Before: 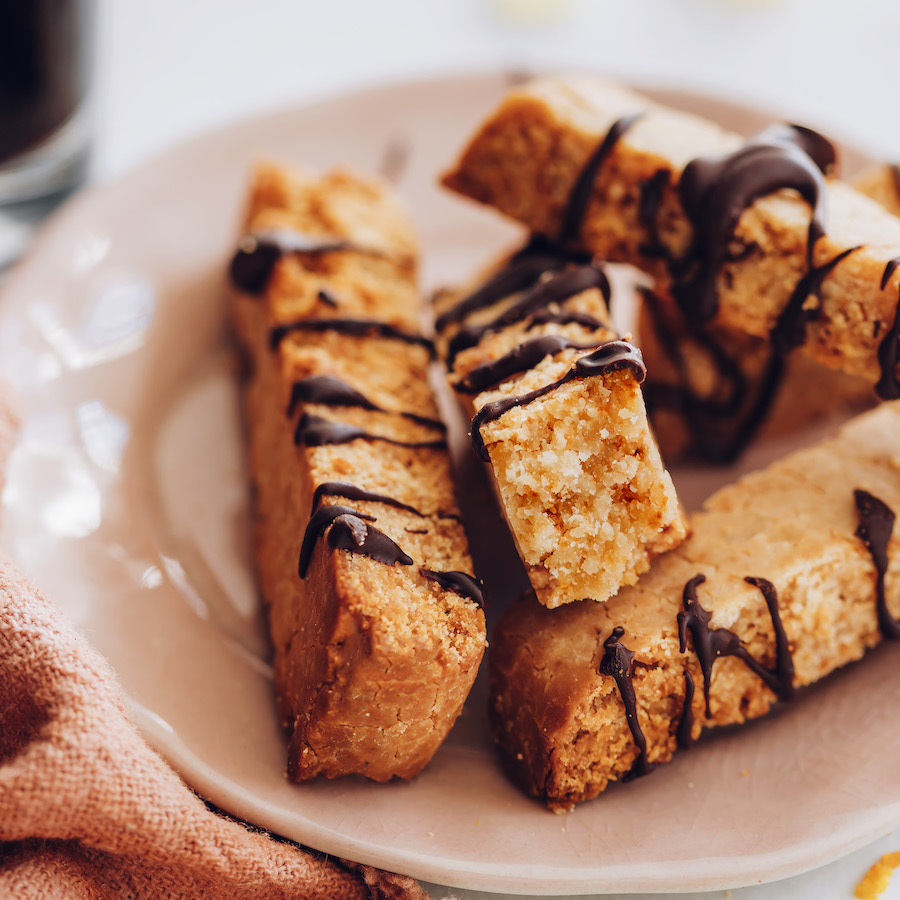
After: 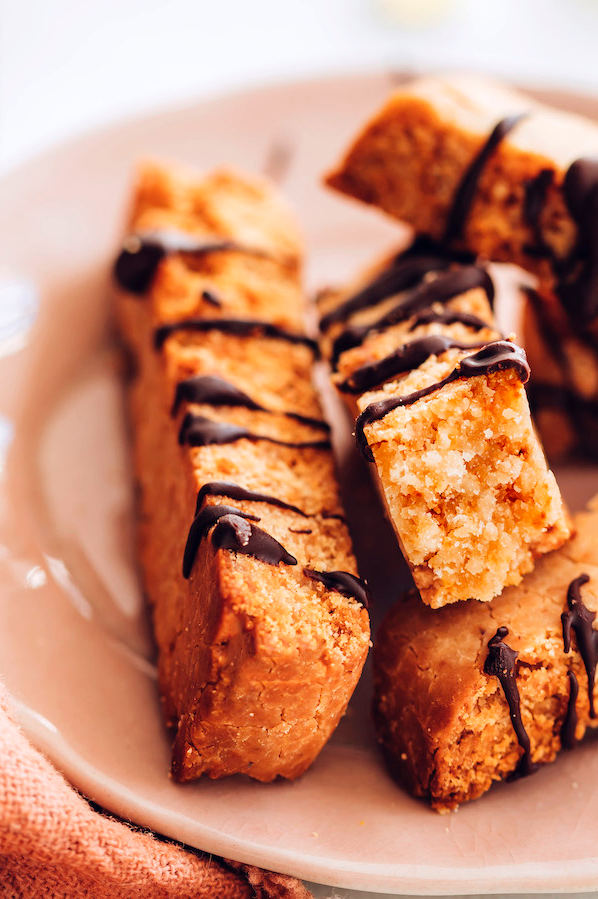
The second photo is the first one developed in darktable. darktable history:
crop and rotate: left 12.902%, right 20.631%
exposure: exposure -0.027 EV, compensate highlight preservation false
levels: mode automatic, levels [0.062, 0.494, 0.925]
